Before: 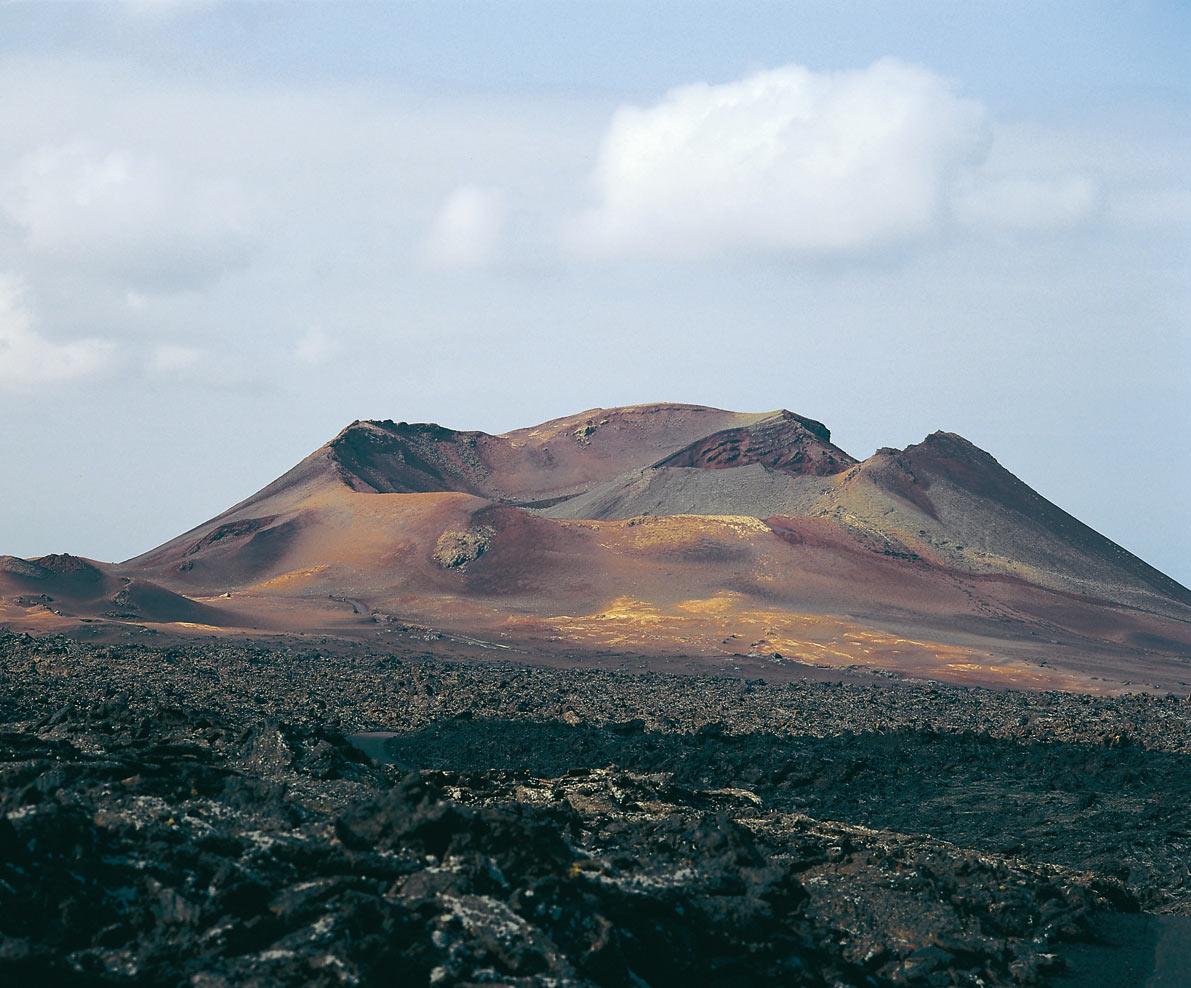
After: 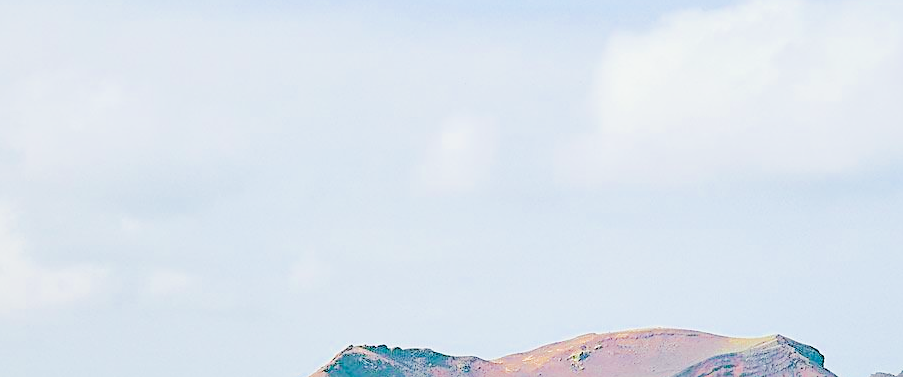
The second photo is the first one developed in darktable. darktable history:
crop: left 0.552%, top 7.645%, right 23.619%, bottom 54.149%
contrast brightness saturation: saturation 0.181
tone equalizer: -7 EV 0.16 EV, -6 EV 0.565 EV, -5 EV 1.14 EV, -4 EV 1.37 EV, -3 EV 1.13 EV, -2 EV 0.6 EV, -1 EV 0.15 EV, edges refinement/feathering 500, mask exposure compensation -1.57 EV, preserve details no
exposure: black level correction 0, exposure 1.104 EV, compensate exposure bias true, compensate highlight preservation false
sharpen: on, module defaults
filmic rgb: middle gray luminance 28.9%, black relative exposure -10.34 EV, white relative exposure 5.48 EV, target black luminance 0%, hardness 3.92, latitude 2.07%, contrast 1.132, highlights saturation mix 6.37%, shadows ↔ highlights balance 15.09%
local contrast: mode bilateral grid, contrast 21, coarseness 50, detail 119%, midtone range 0.2
